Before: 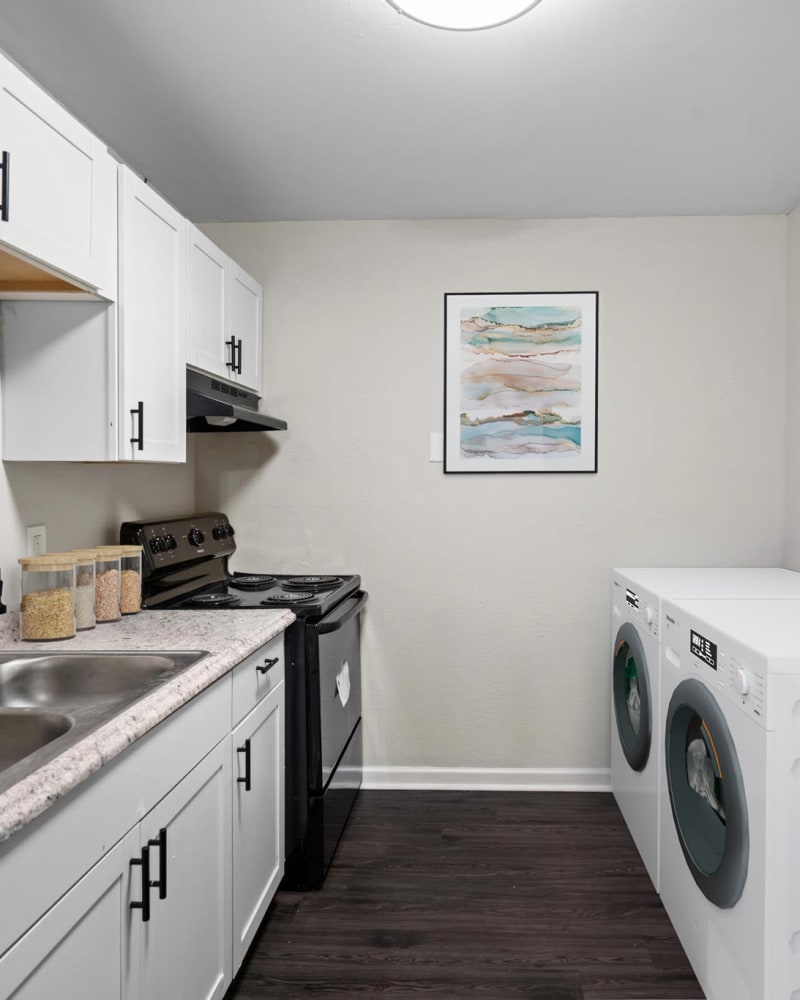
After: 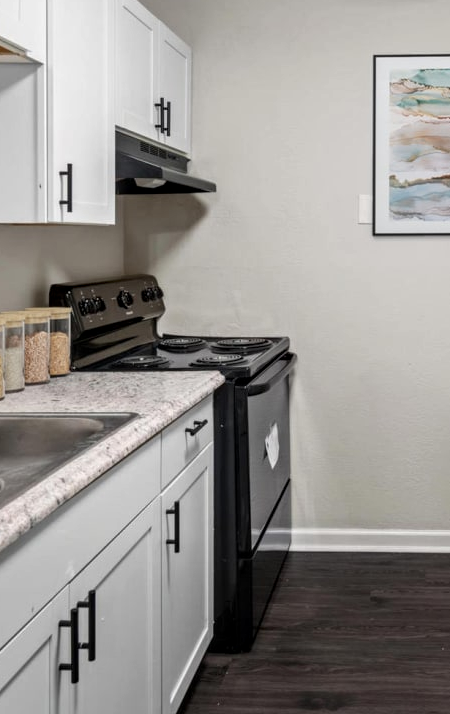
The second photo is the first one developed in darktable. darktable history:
crop: left 8.966%, top 23.852%, right 34.699%, bottom 4.703%
local contrast: on, module defaults
